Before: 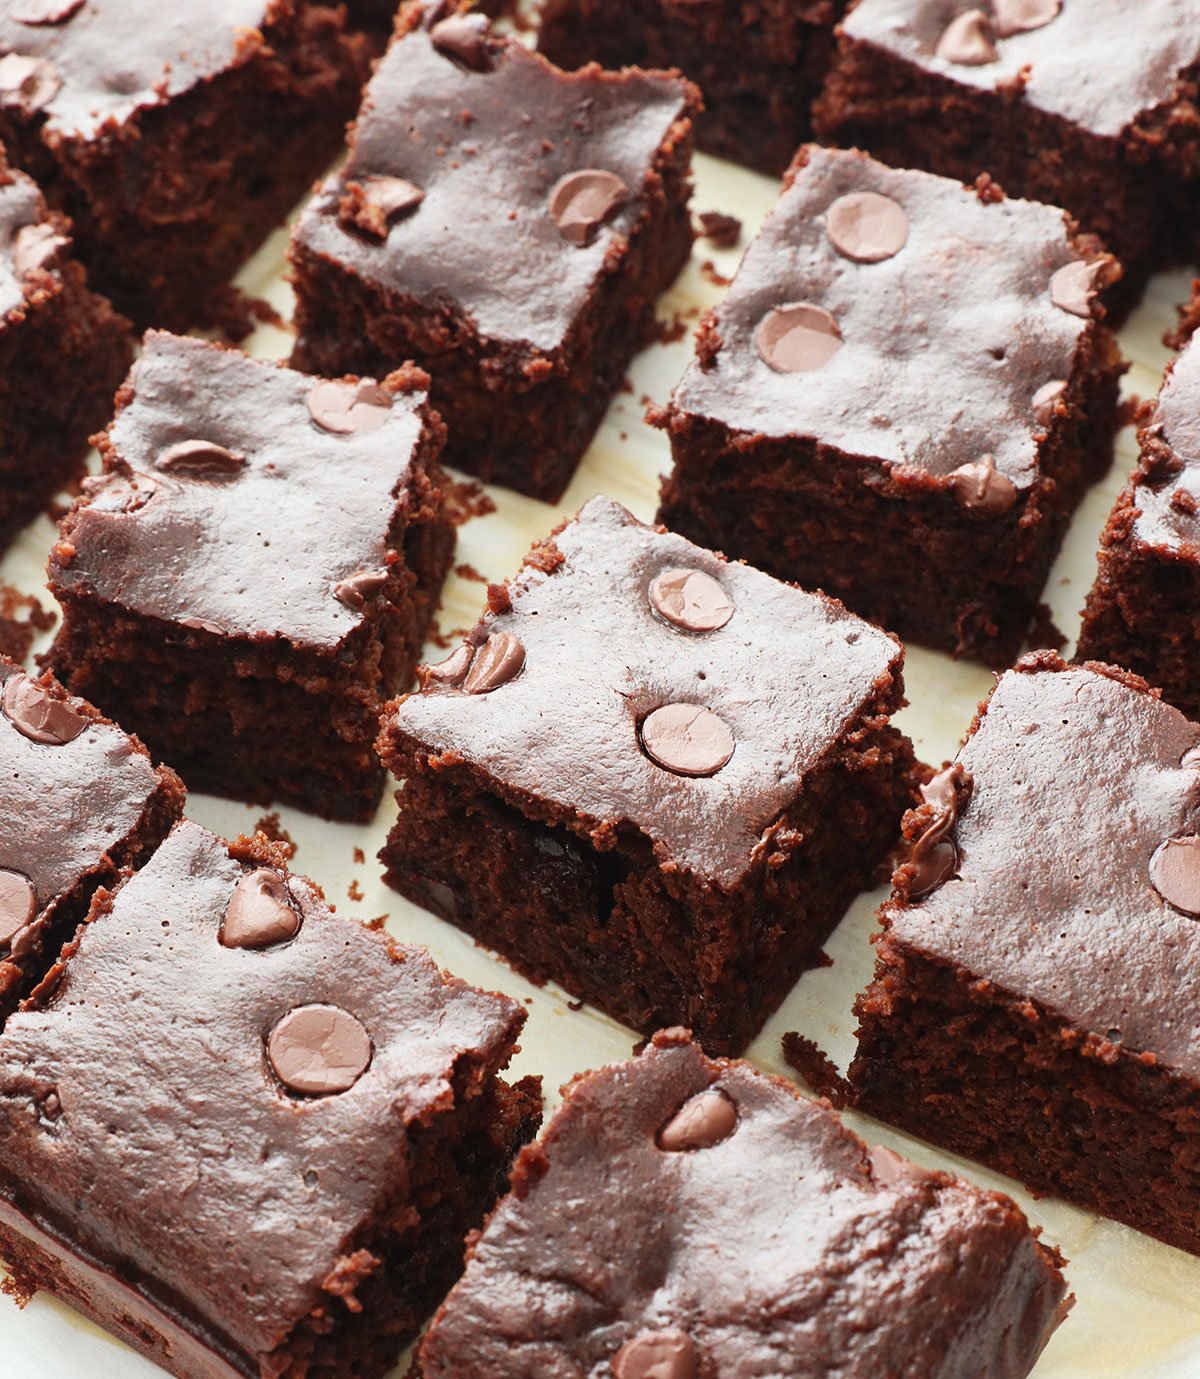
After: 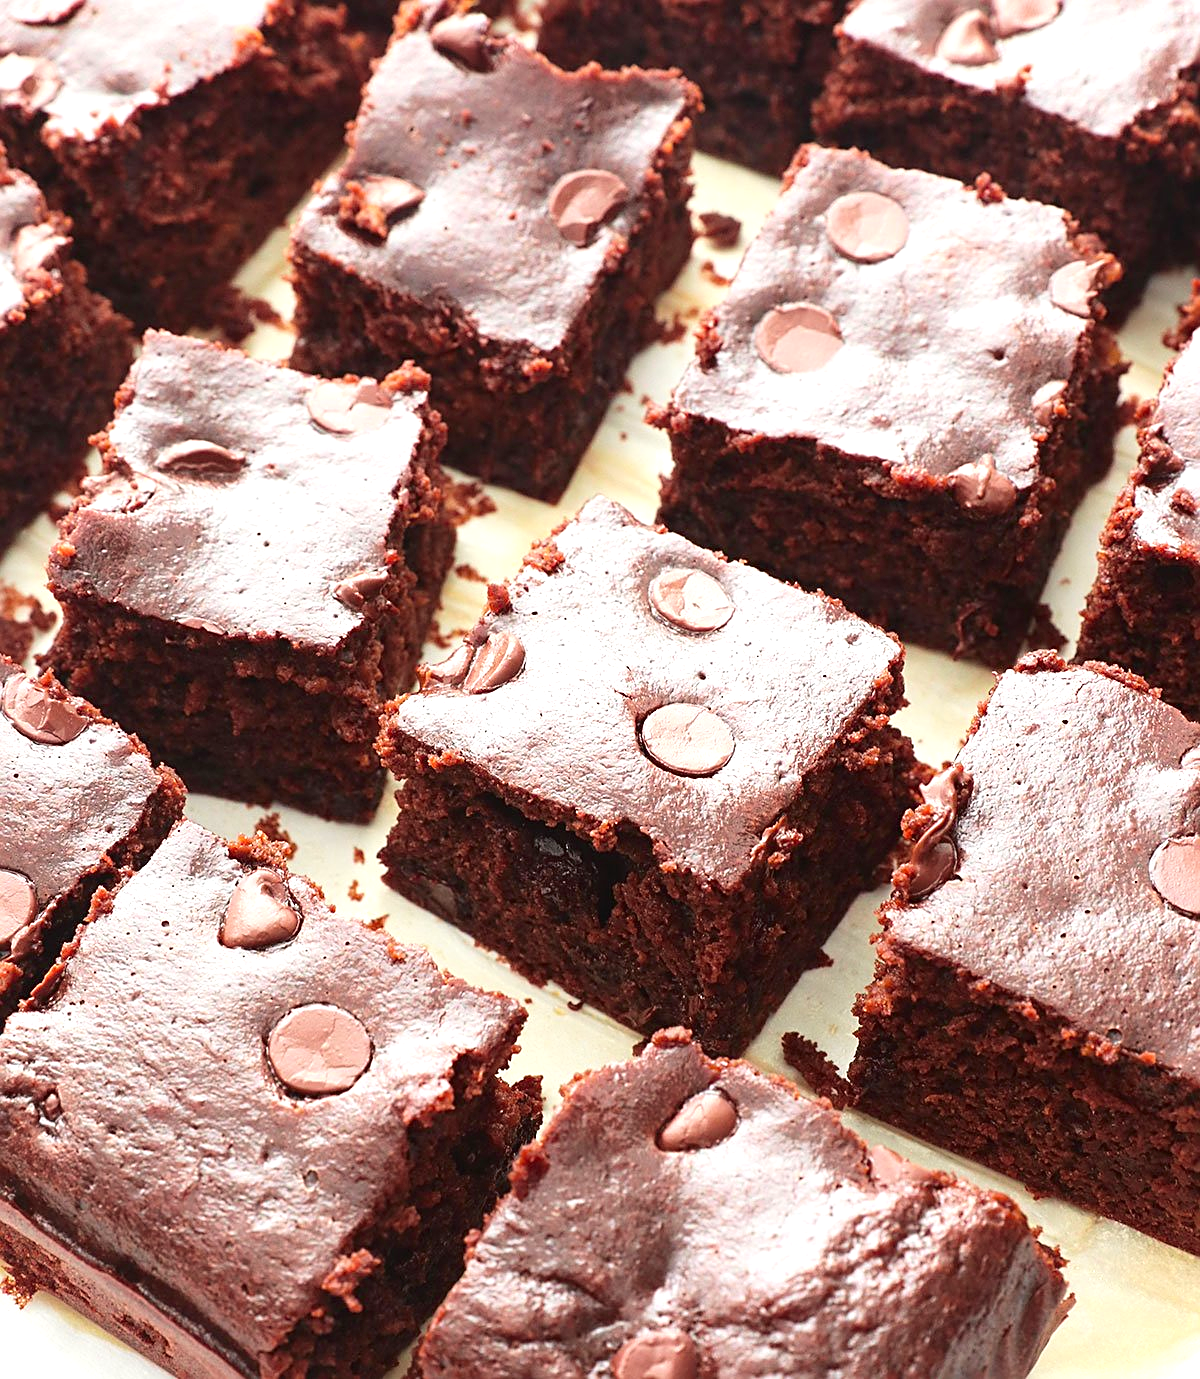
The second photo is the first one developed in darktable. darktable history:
sharpen: on, module defaults
tone curve: curves: ch0 [(0, 0.013) (0.036, 0.035) (0.274, 0.288) (0.504, 0.536) (0.844, 0.84) (1, 0.97)]; ch1 [(0, 0) (0.389, 0.403) (0.462, 0.48) (0.499, 0.5) (0.522, 0.534) (0.567, 0.588) (0.626, 0.645) (0.749, 0.781) (1, 1)]; ch2 [(0, 0) (0.457, 0.486) (0.5, 0.501) (0.533, 0.539) (0.599, 0.6) (0.704, 0.732) (1, 1)], color space Lab, independent channels, preserve colors none
exposure: exposure 0.643 EV, compensate highlight preservation false
